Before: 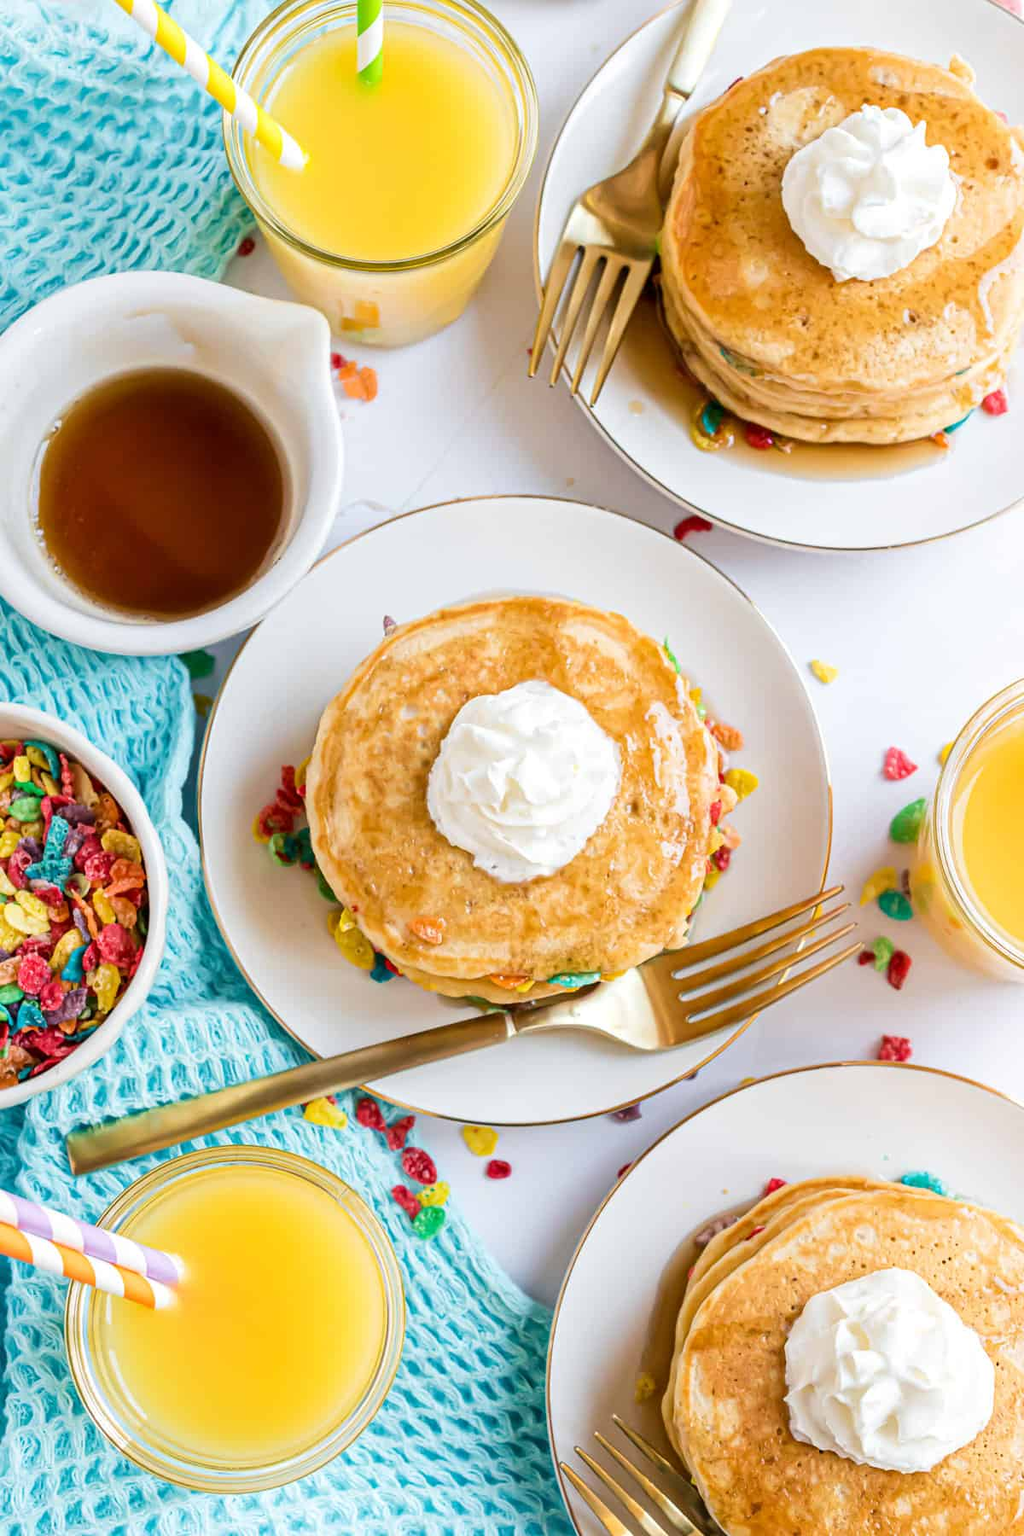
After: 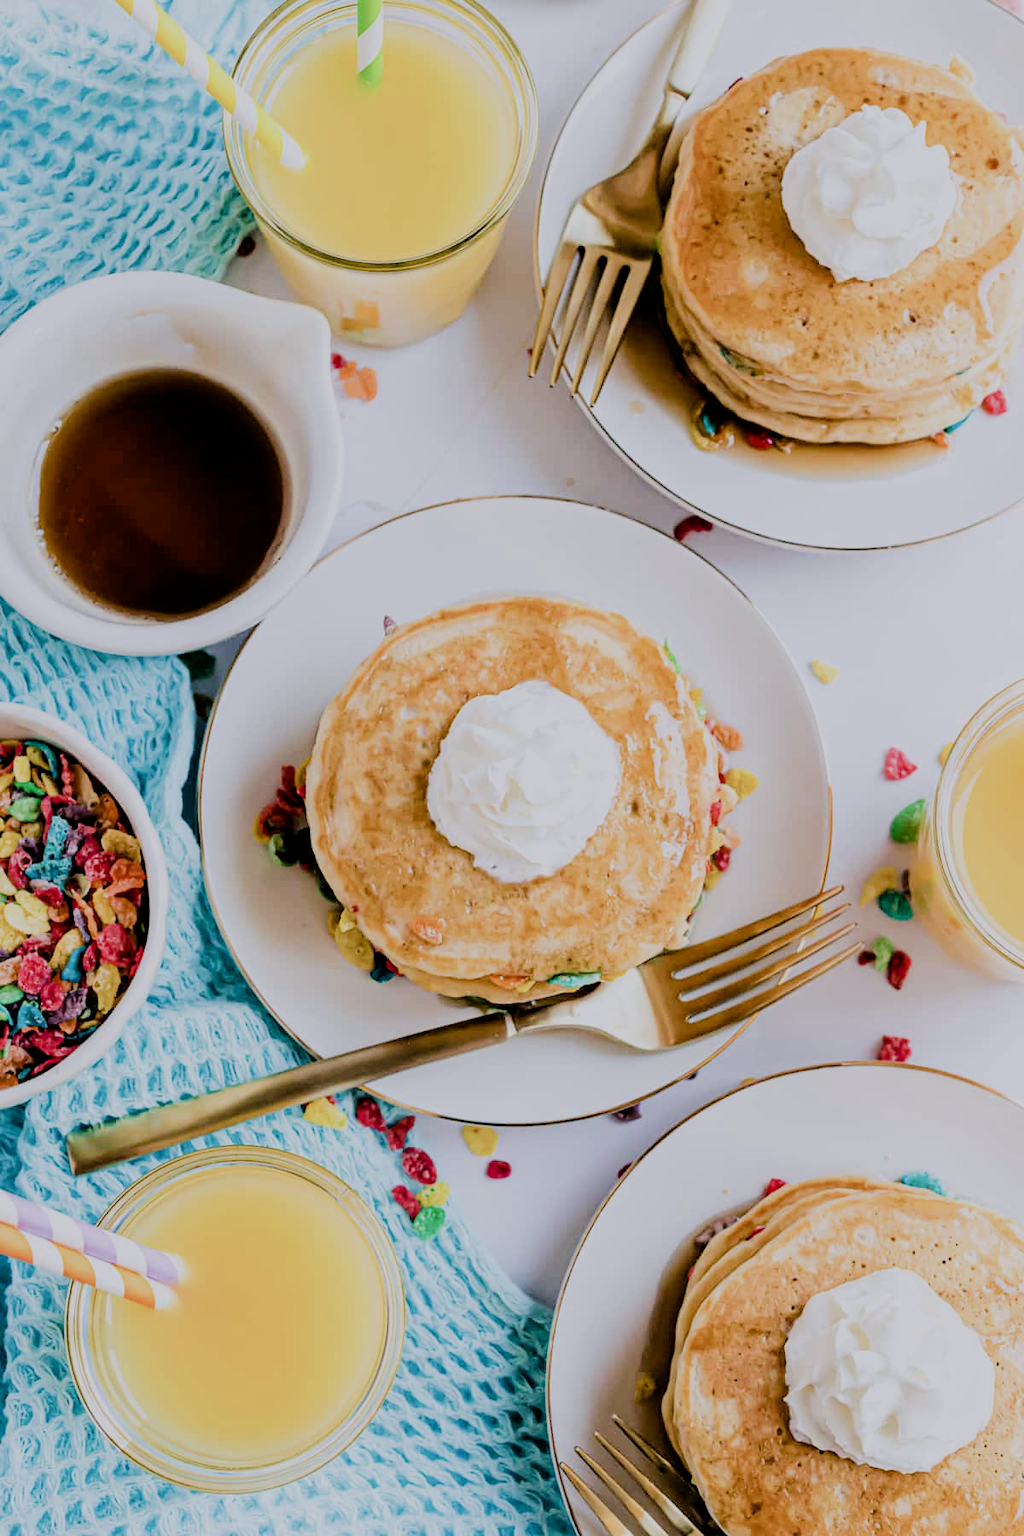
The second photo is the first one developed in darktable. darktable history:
filmic rgb: black relative exposure -3.21 EV, white relative exposure 7.02 EV, hardness 1.46, contrast 1.35
white balance: red 0.984, blue 1.059
color balance rgb: shadows lift › luminance -10%, shadows lift › chroma 1%, shadows lift › hue 113°, power › luminance -15%, highlights gain › chroma 0.2%, highlights gain › hue 333°, global offset › luminance 0.5%, perceptual saturation grading › global saturation 20%, perceptual saturation grading › highlights -50%, perceptual saturation grading › shadows 25%, contrast -10%
